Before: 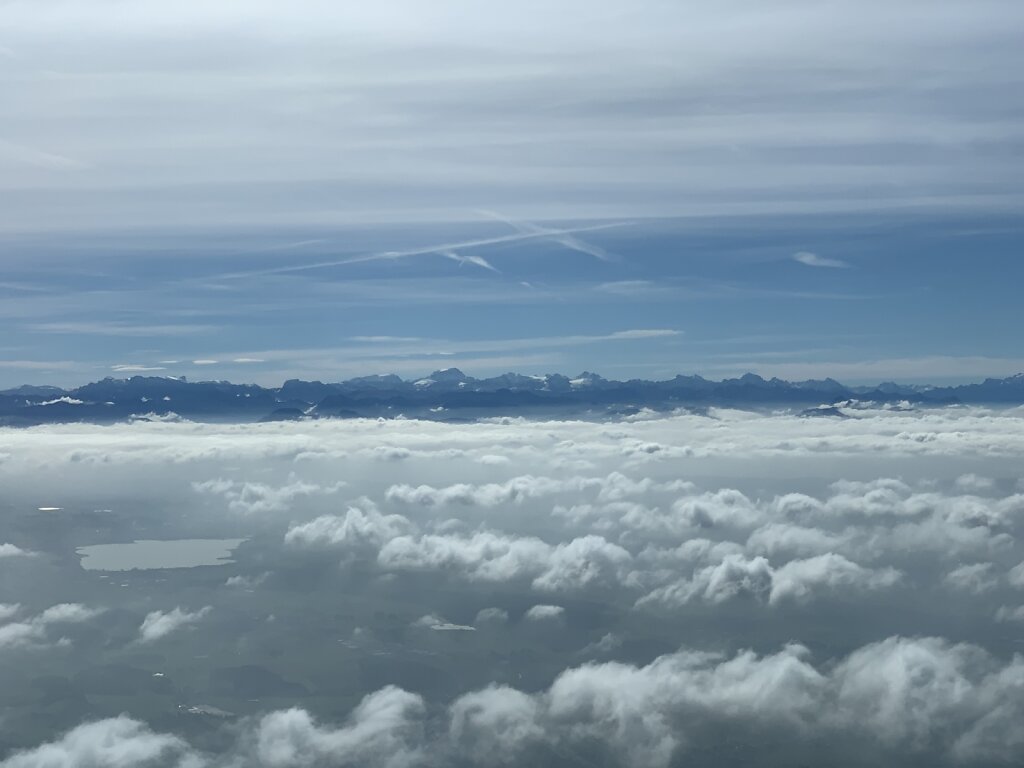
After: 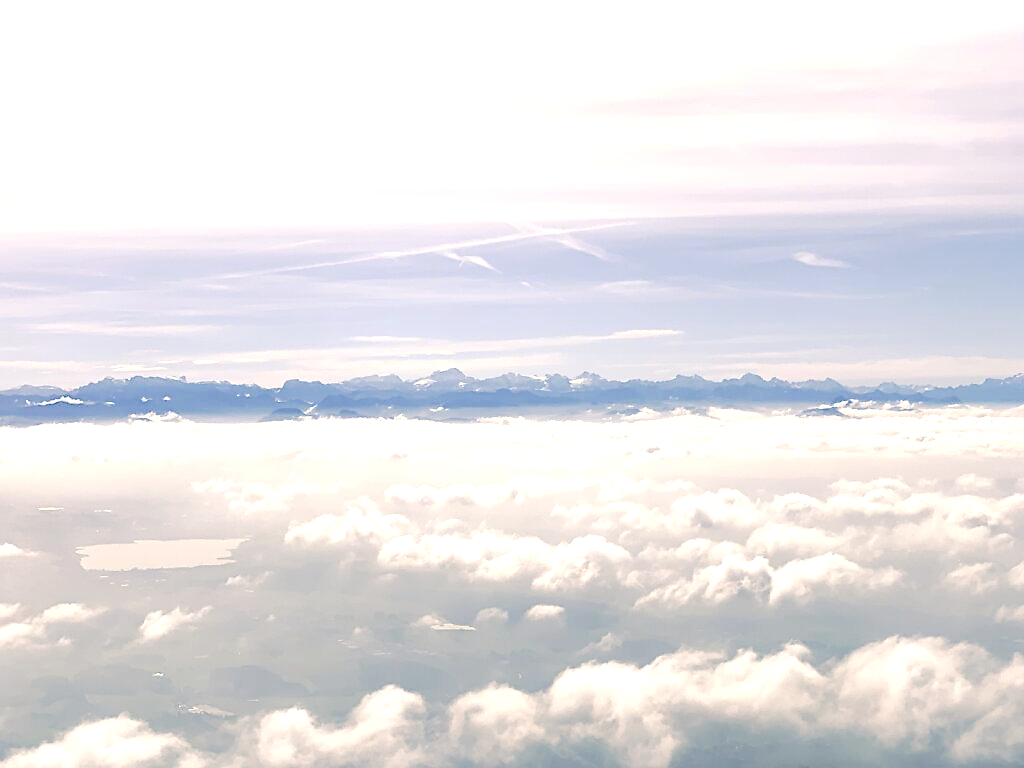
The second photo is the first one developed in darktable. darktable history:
exposure: black level correction 0, exposure 1.379 EV, compensate exposure bias true, compensate highlight preservation false
tone curve: curves: ch0 [(0, 0) (0.003, 0.039) (0.011, 0.042) (0.025, 0.048) (0.044, 0.058) (0.069, 0.071) (0.1, 0.089) (0.136, 0.114) (0.177, 0.146) (0.224, 0.199) (0.277, 0.27) (0.335, 0.364) (0.399, 0.47) (0.468, 0.566) (0.543, 0.643) (0.623, 0.73) (0.709, 0.8) (0.801, 0.863) (0.898, 0.925) (1, 1)], preserve colors none
color correction: highlights a* 10.32, highlights b* 14.66, shadows a* -9.59, shadows b* -15.02
sharpen: radius 1.864, amount 0.398, threshold 1.271
